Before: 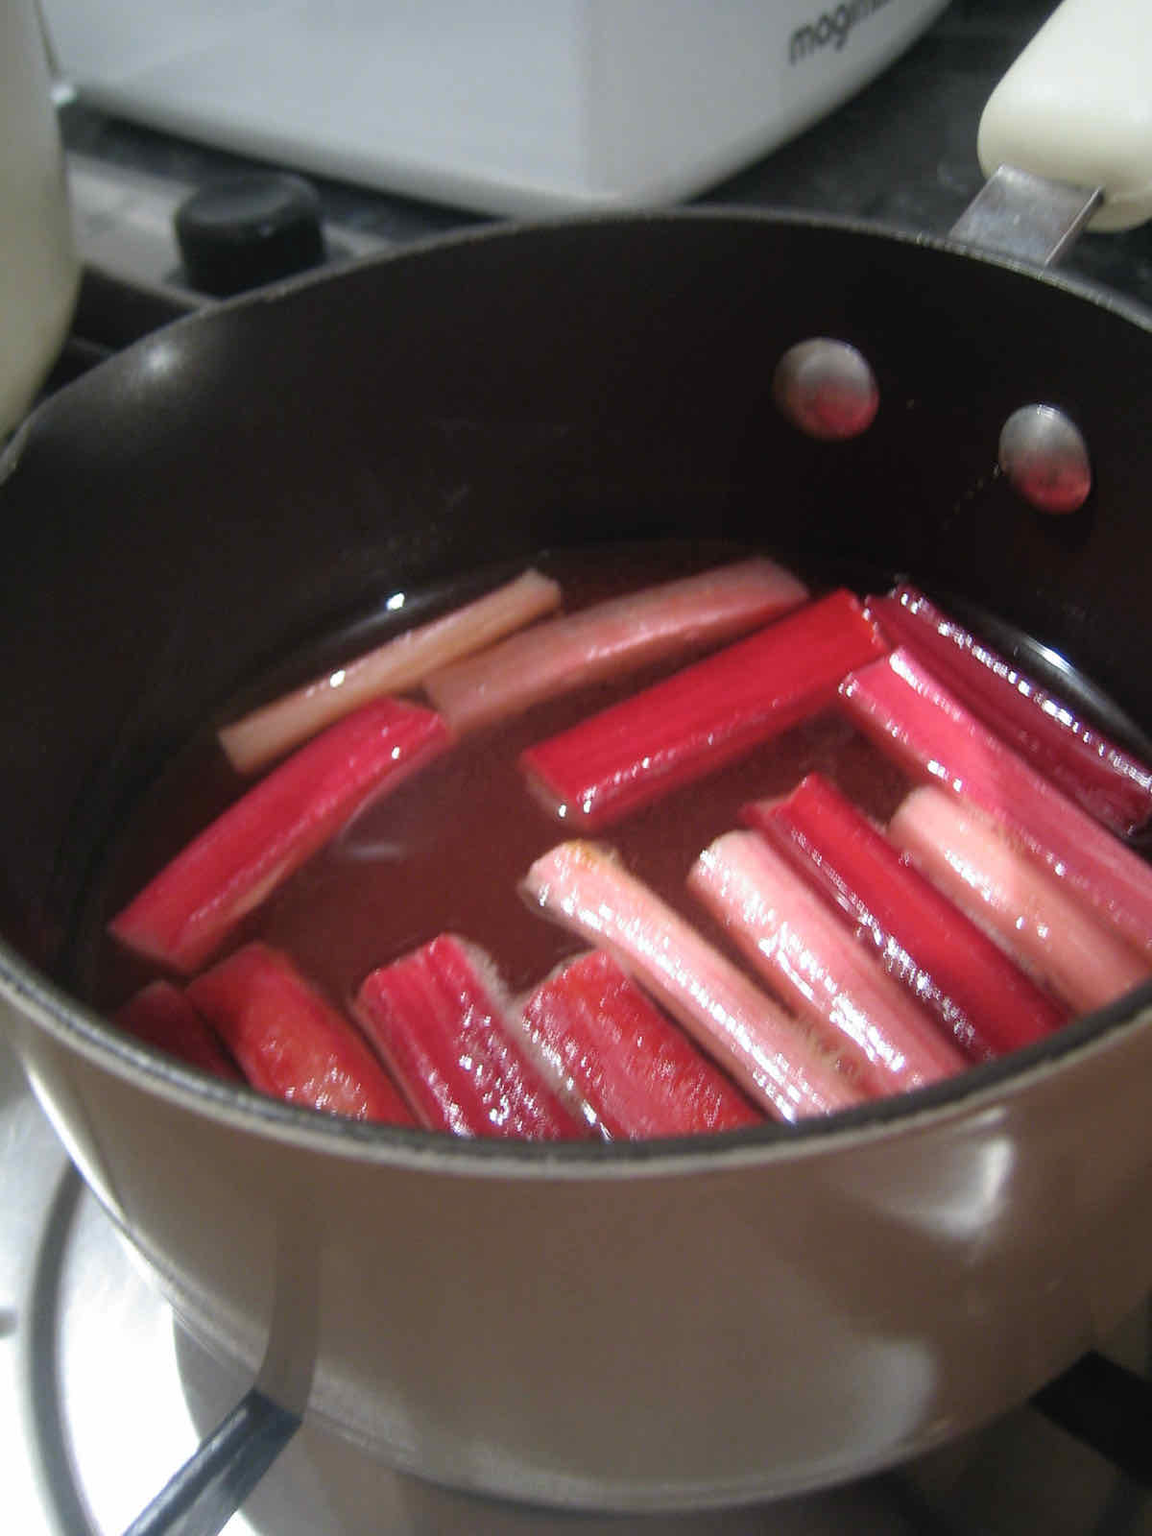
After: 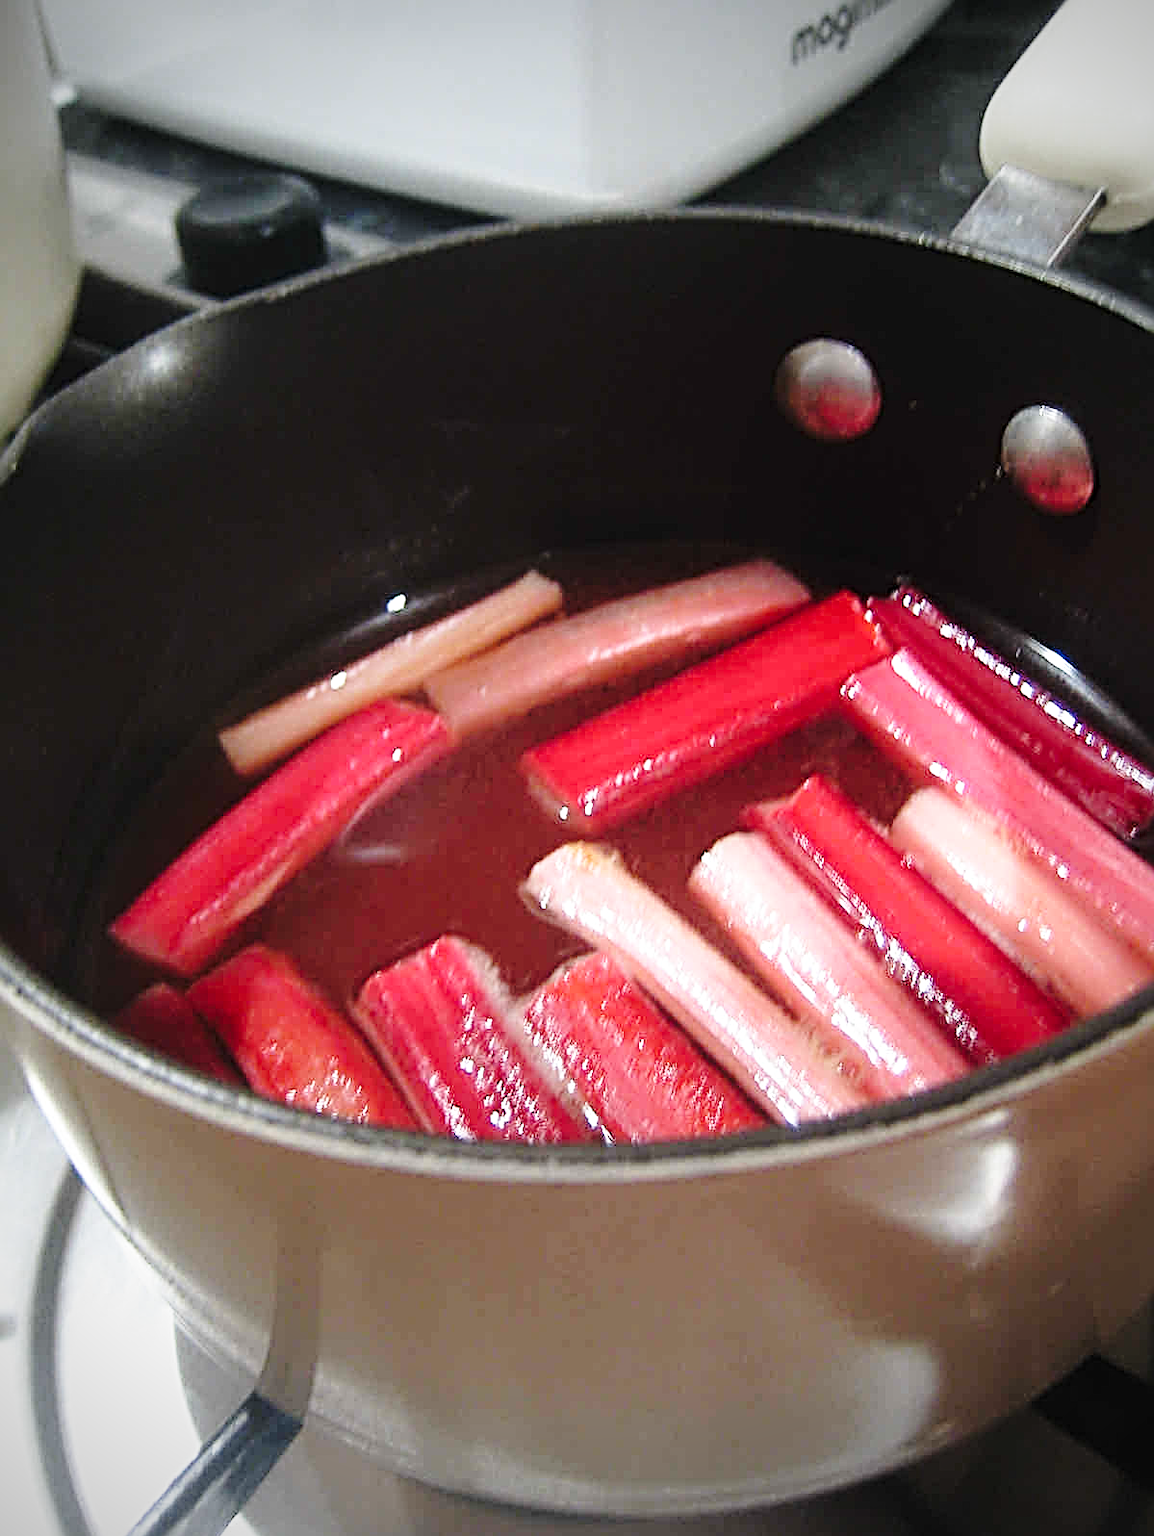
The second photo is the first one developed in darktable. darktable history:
sharpen: radius 3.69, amount 0.928
base curve: curves: ch0 [(0, 0) (0.028, 0.03) (0.121, 0.232) (0.46, 0.748) (0.859, 0.968) (1, 1)], preserve colors none
vignetting: on, module defaults
crop: top 0.05%, bottom 0.098%
